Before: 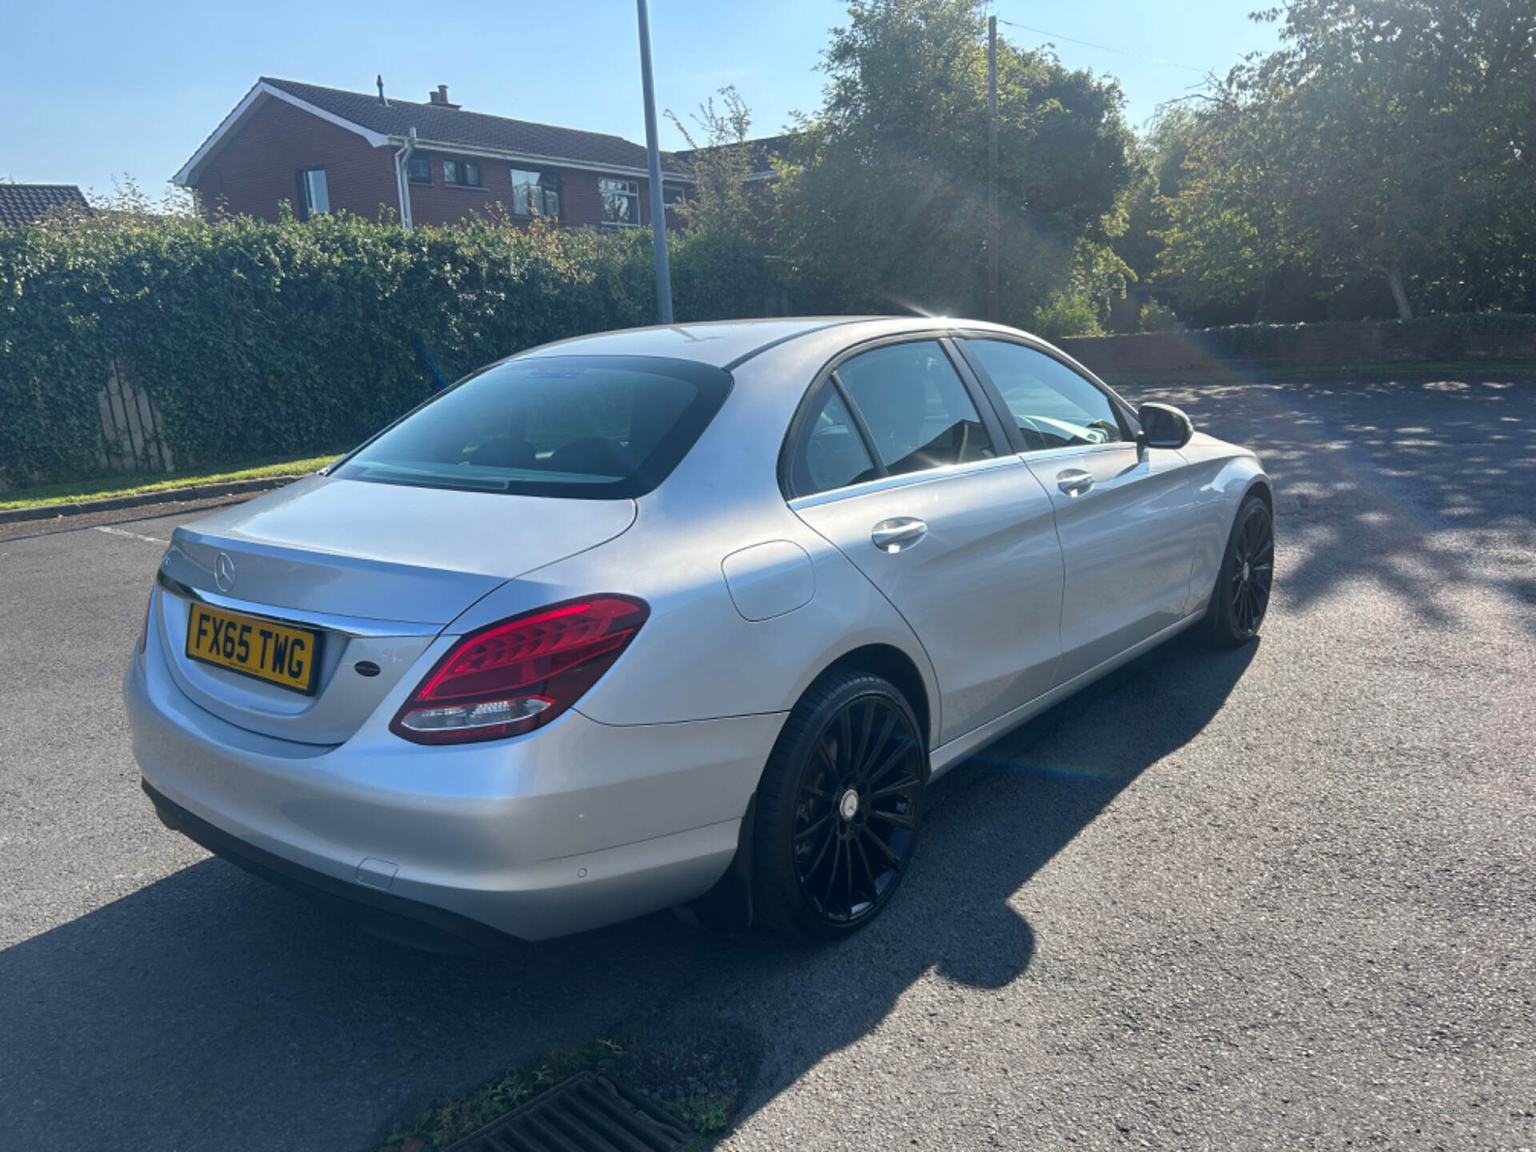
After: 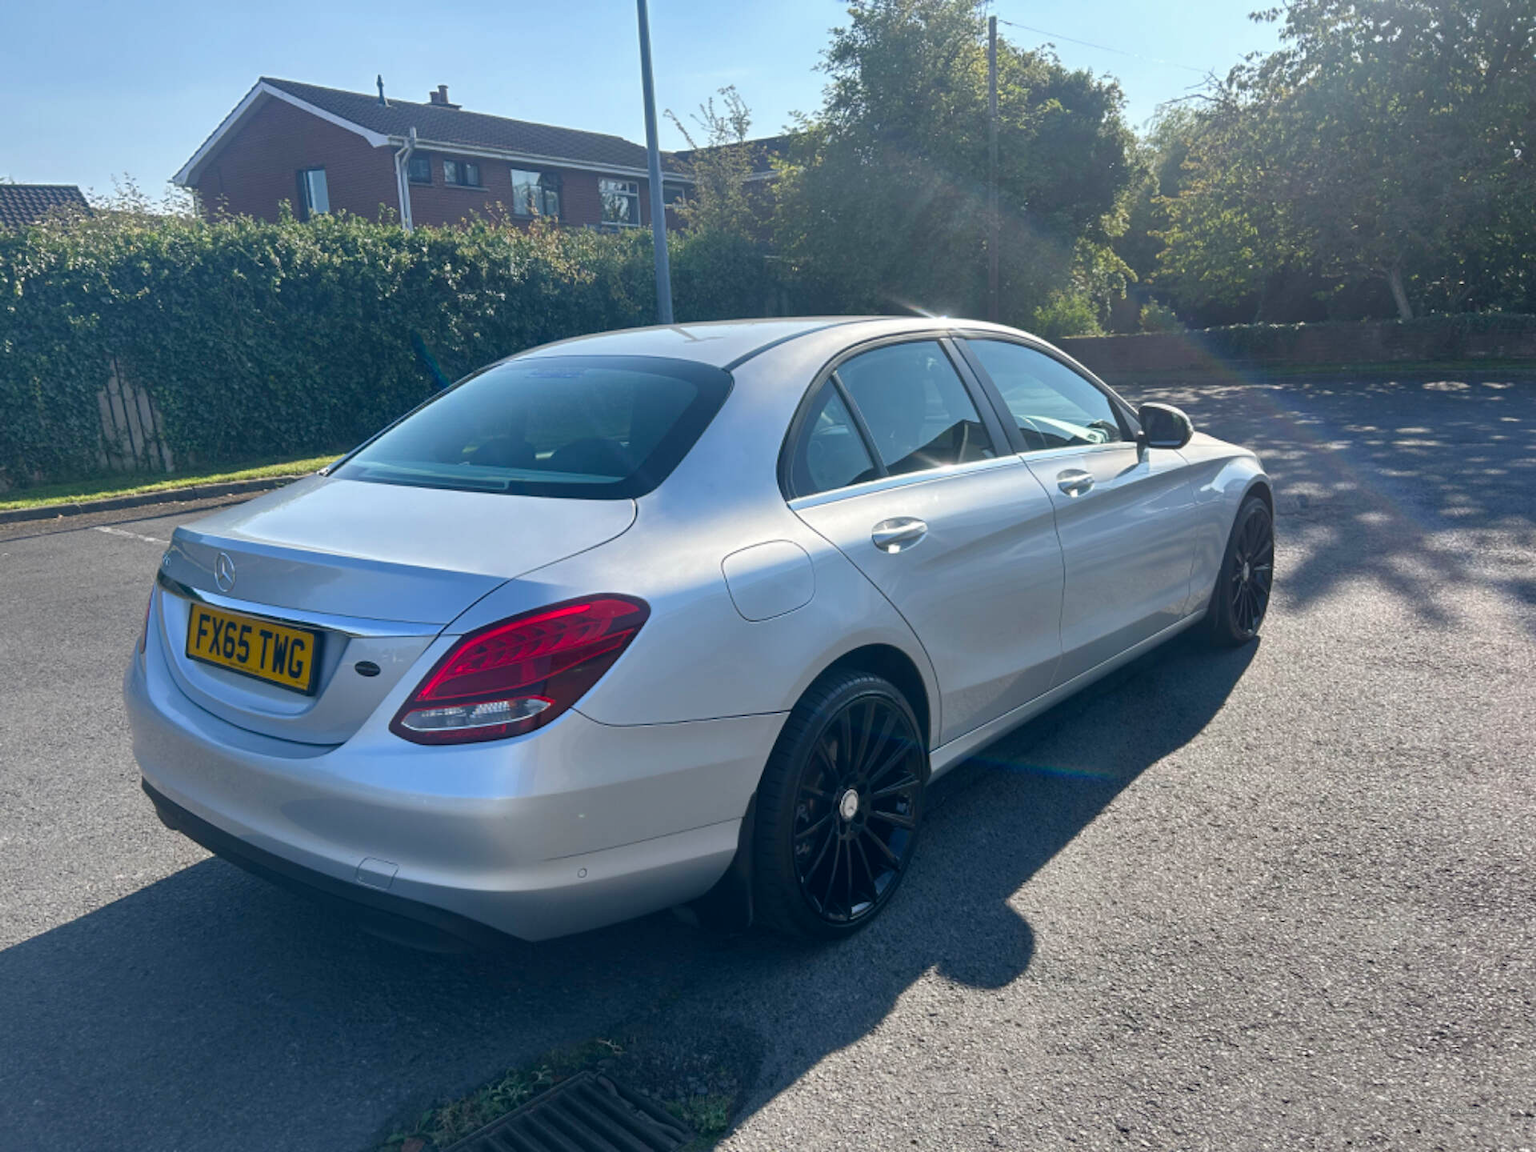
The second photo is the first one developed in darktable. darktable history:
contrast brightness saturation: saturation -0.044
shadows and highlights: radius 126.74, shadows 30.48, highlights -31.19, low approximation 0.01, soften with gaussian
color balance rgb: perceptual saturation grading › global saturation 15.522%, perceptual saturation grading › highlights -19.613%, perceptual saturation grading › shadows 19.175%
